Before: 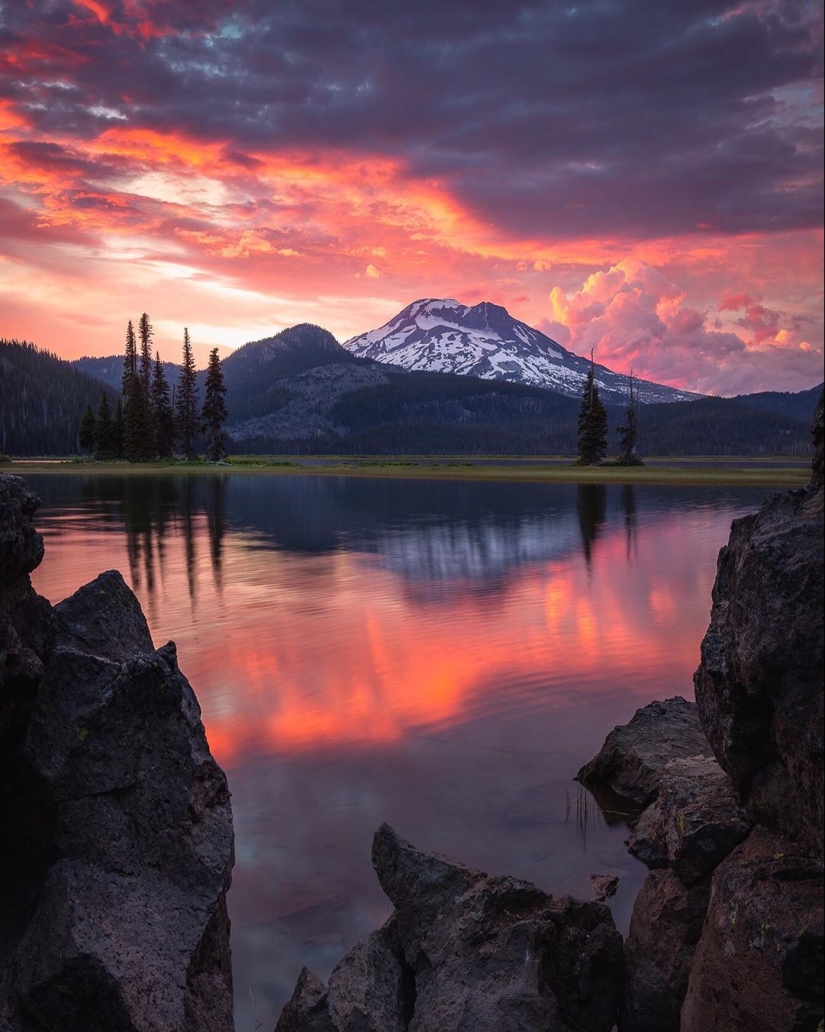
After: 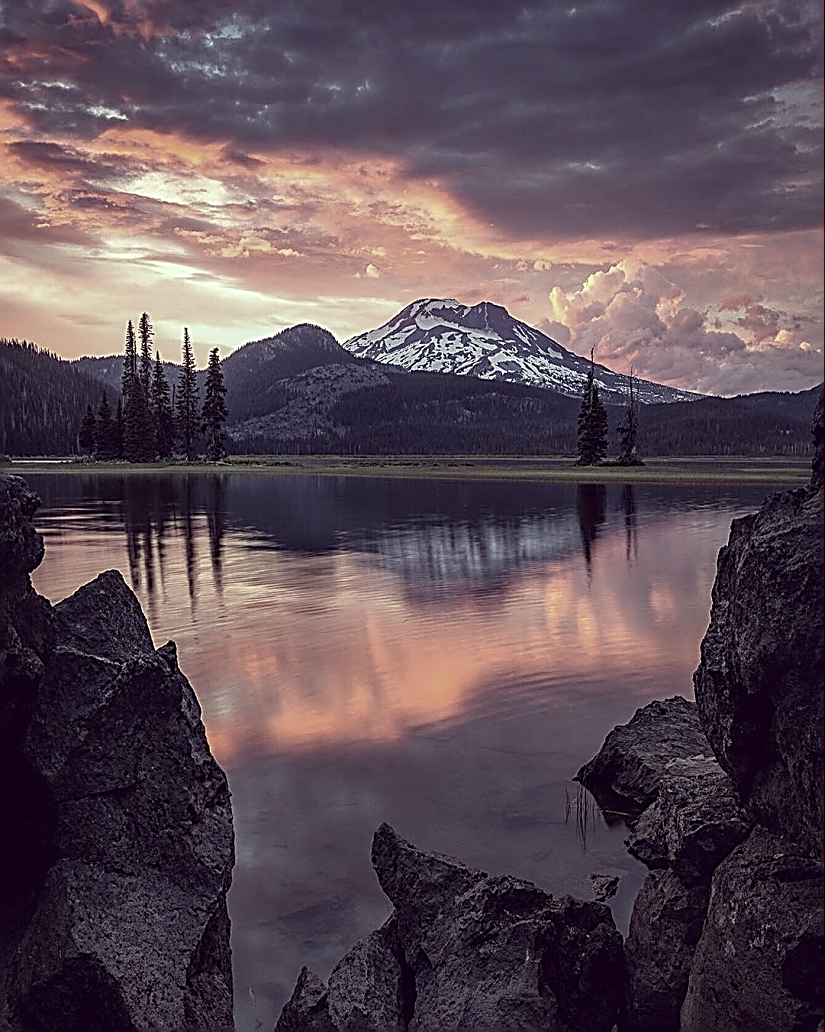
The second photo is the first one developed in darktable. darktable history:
sharpen: amount 1.861
color correction: highlights a* -20.17, highlights b* 20.27, shadows a* 20.03, shadows b* -20.46, saturation 0.43
local contrast: on, module defaults
